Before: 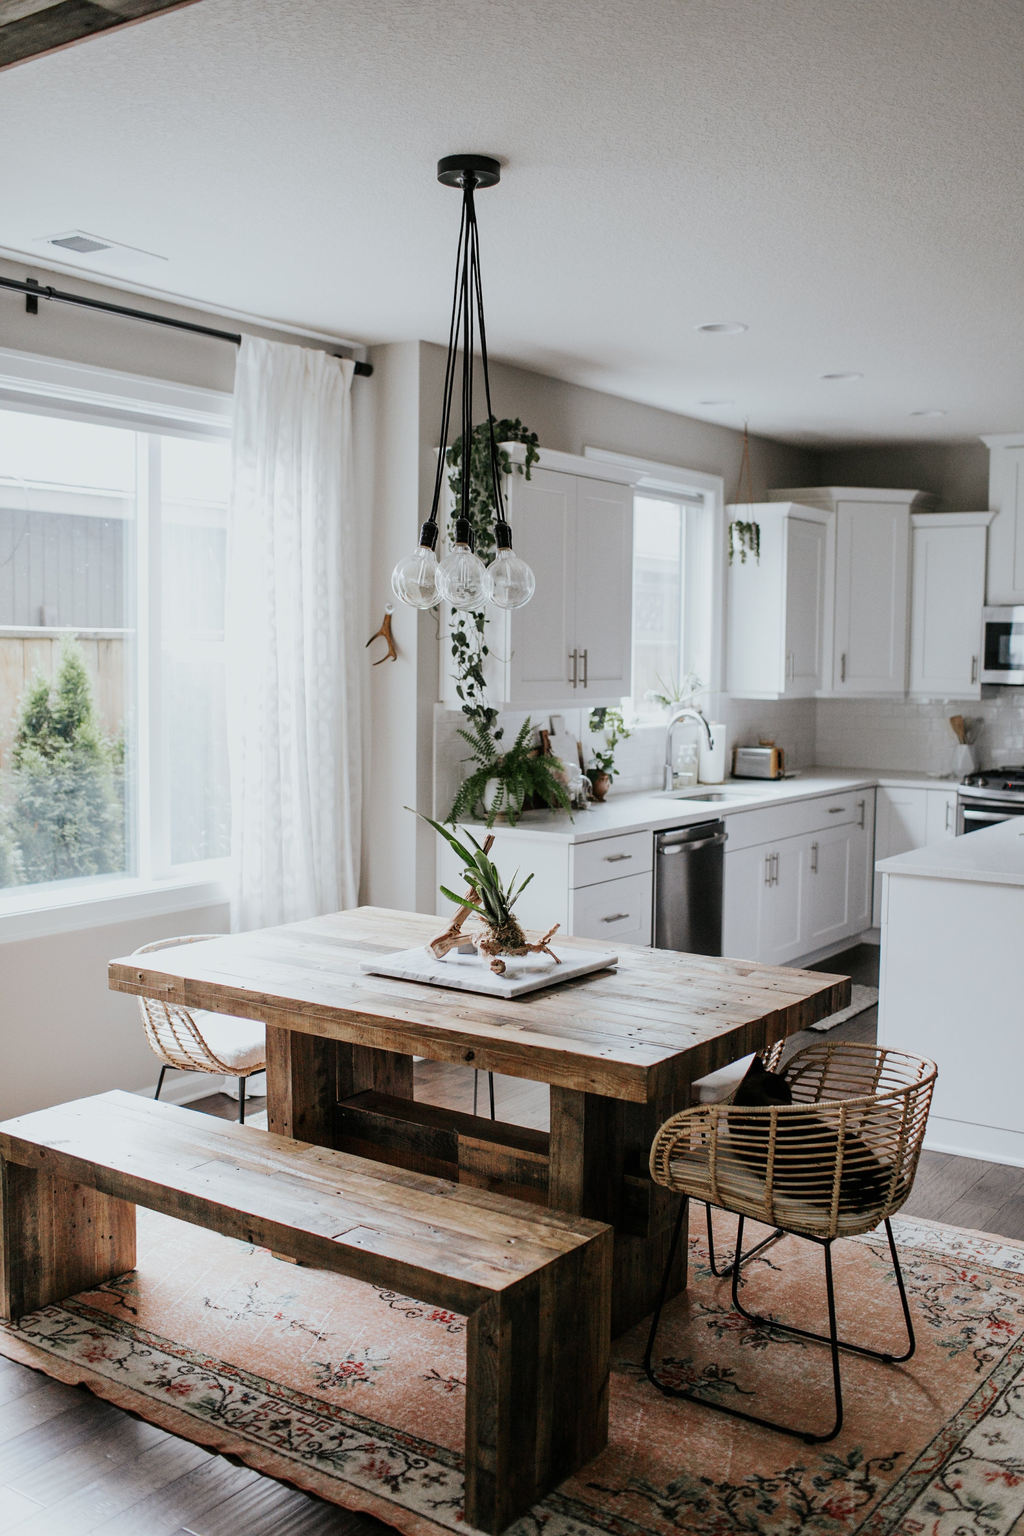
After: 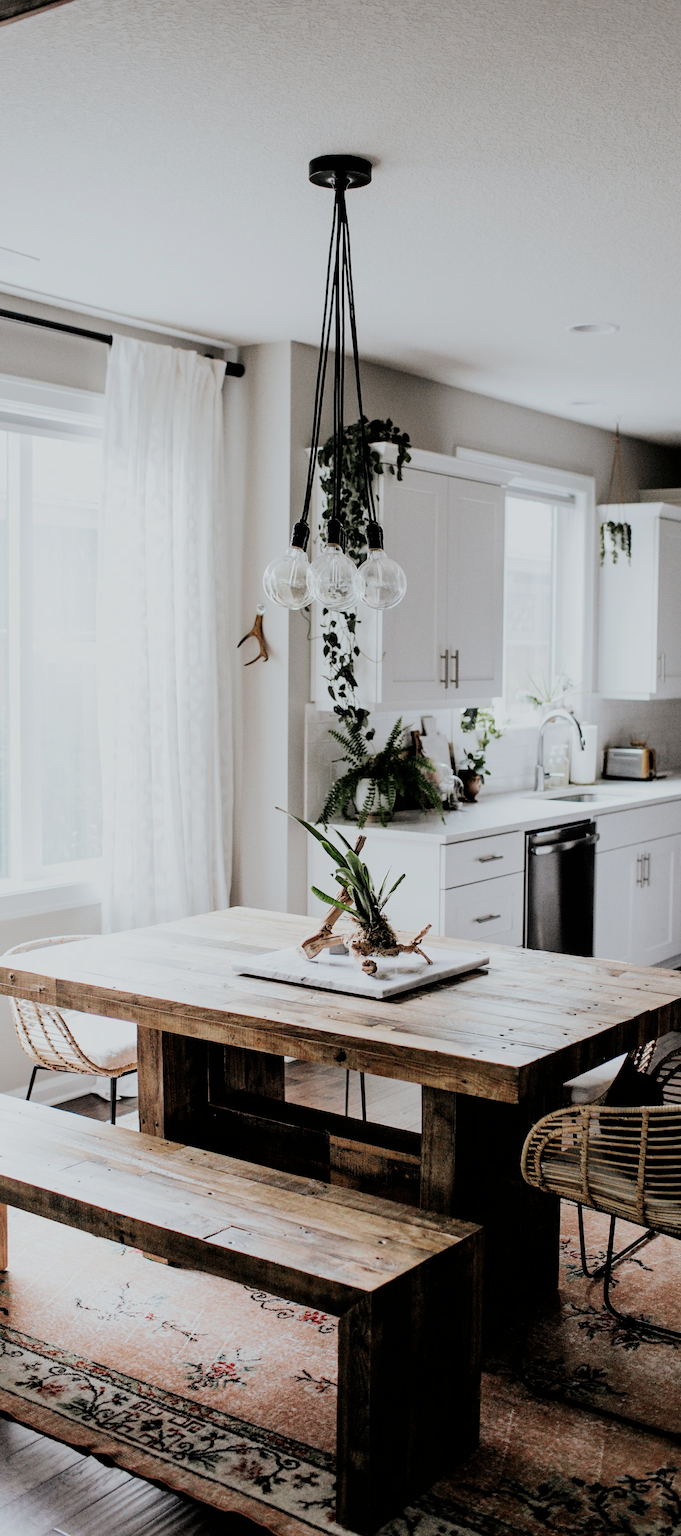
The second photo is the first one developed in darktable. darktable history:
crop and rotate: left 12.633%, right 20.8%
filmic rgb: black relative exposure -5.09 EV, white relative exposure 4 EV, hardness 2.9, contrast 1.301
